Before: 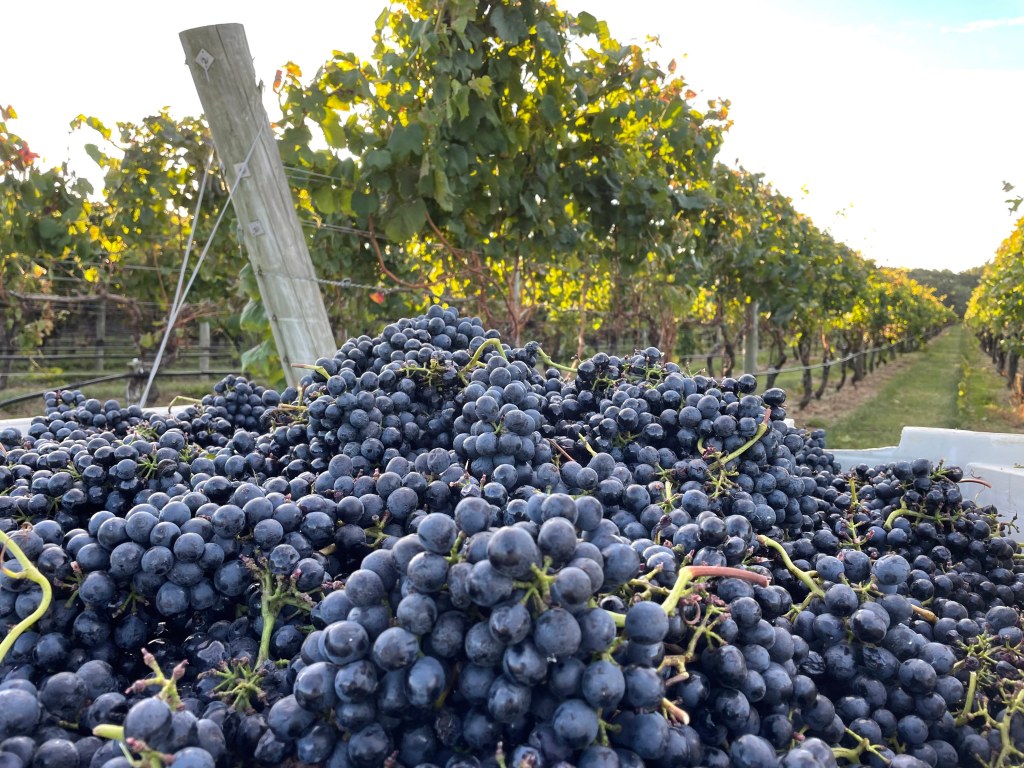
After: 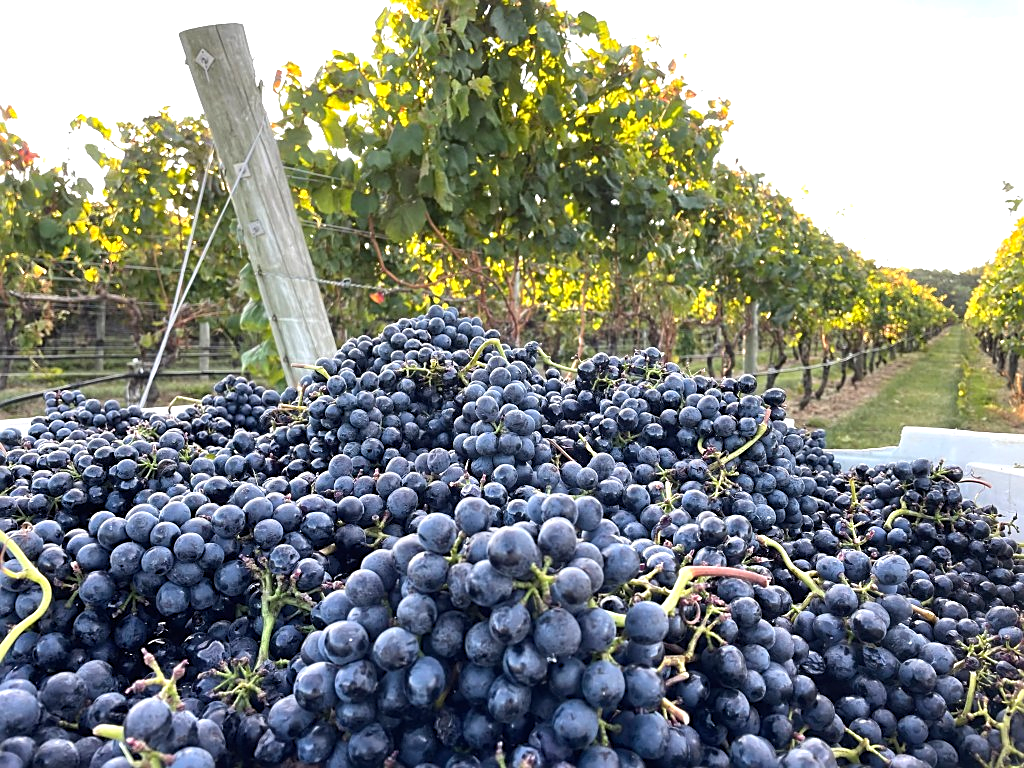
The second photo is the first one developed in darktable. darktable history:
levels: levels [0, 0.43, 0.859]
sharpen: on, module defaults
